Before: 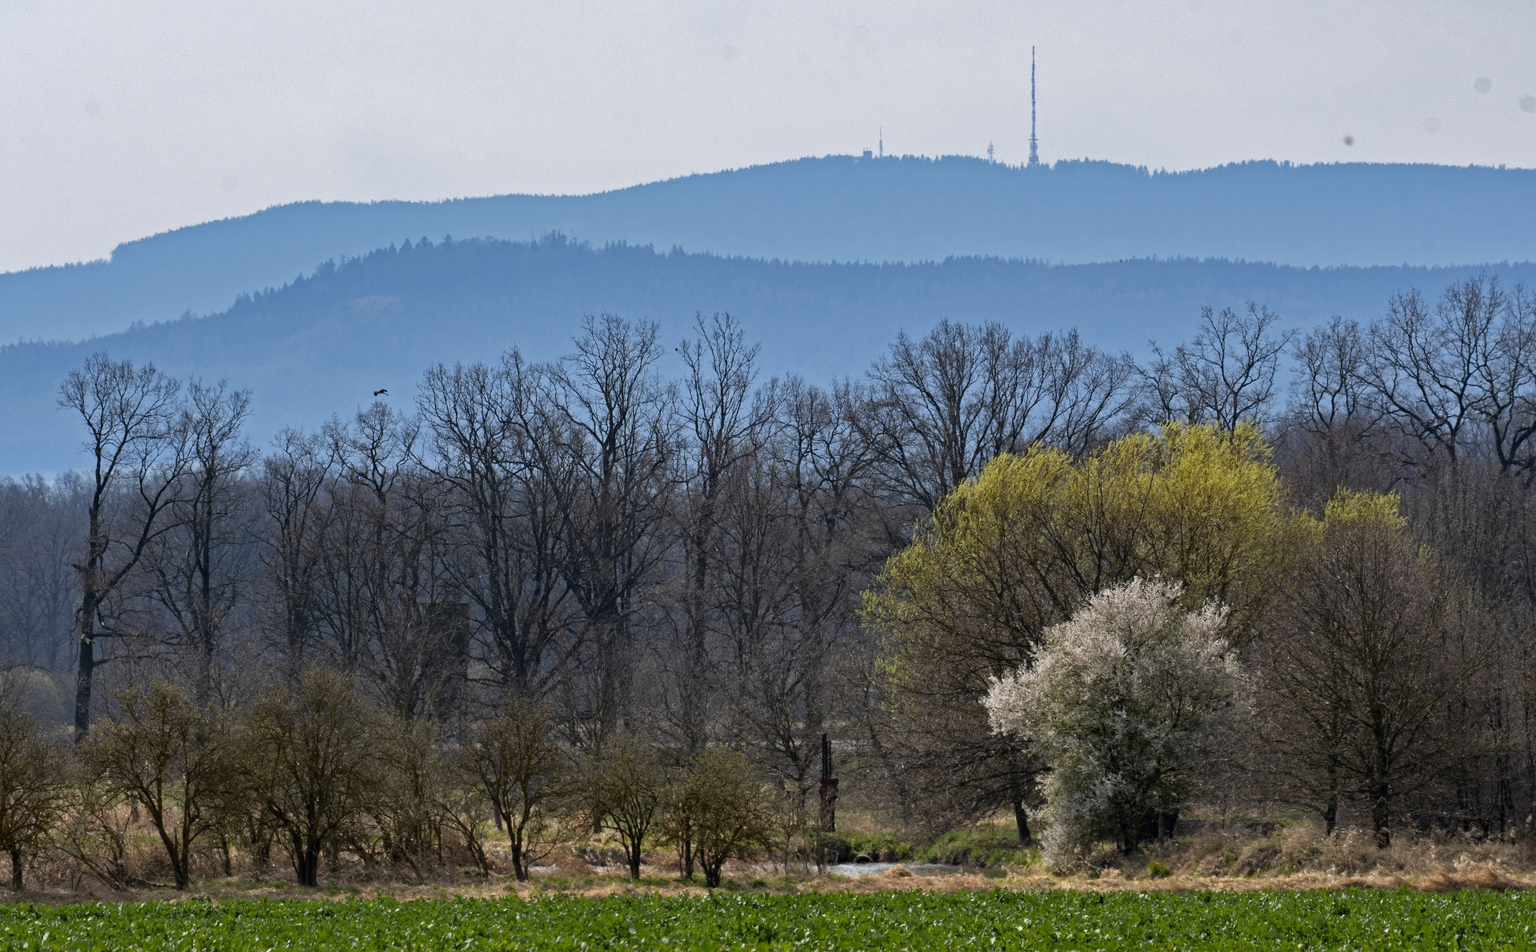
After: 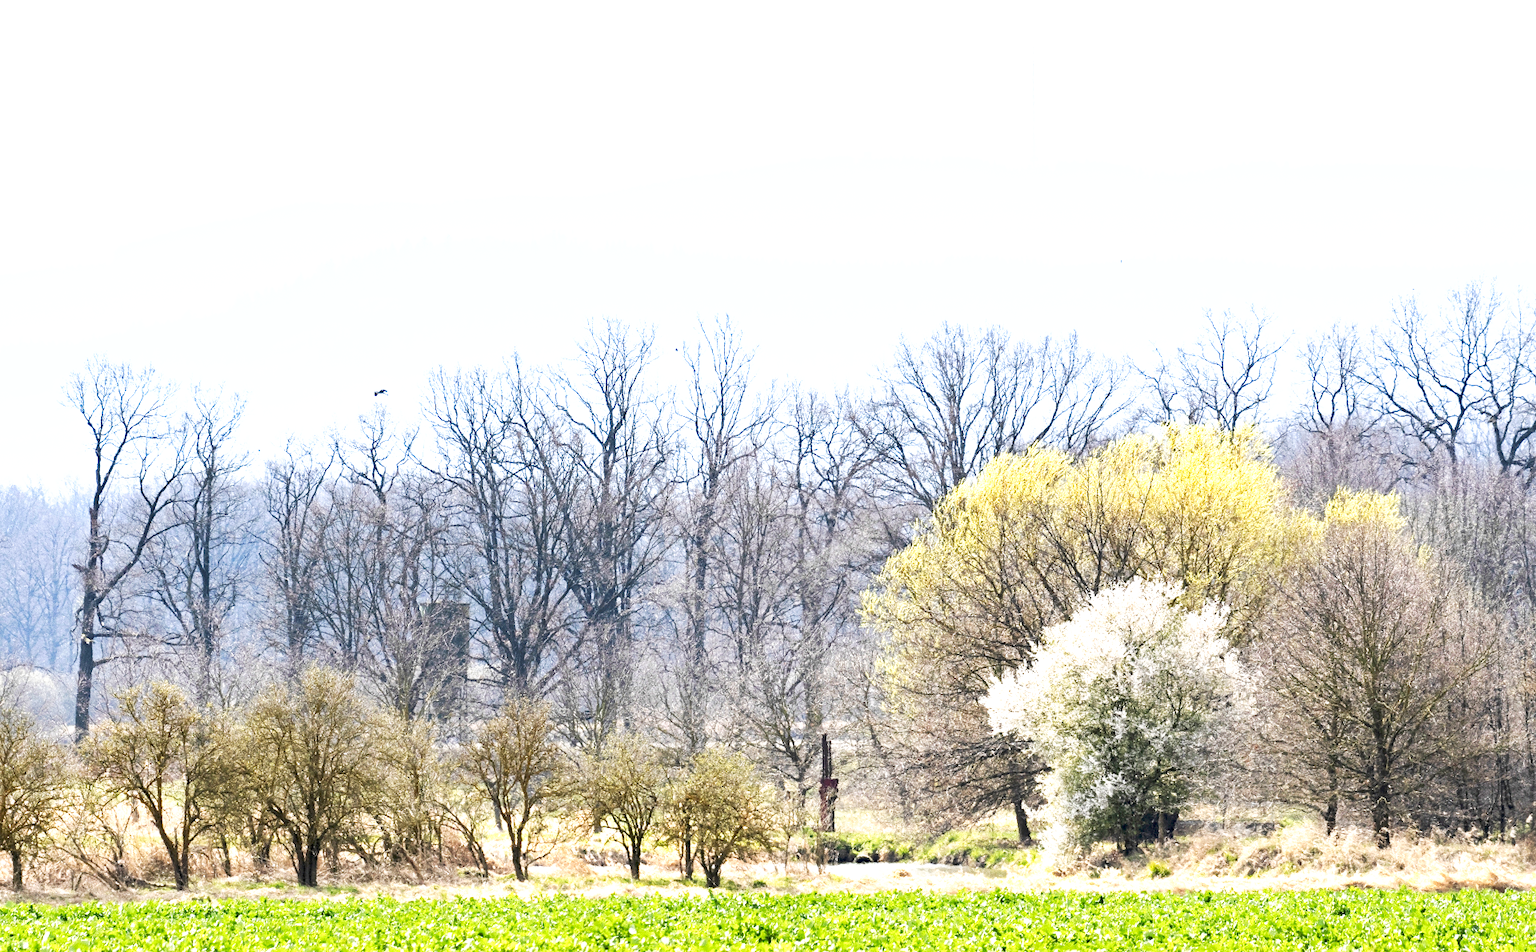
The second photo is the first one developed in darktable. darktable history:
exposure: exposure 2.207 EV, compensate highlight preservation false
tone curve: curves: ch0 [(0, 0) (0.003, 0.01) (0.011, 0.017) (0.025, 0.035) (0.044, 0.068) (0.069, 0.109) (0.1, 0.144) (0.136, 0.185) (0.177, 0.231) (0.224, 0.279) (0.277, 0.346) (0.335, 0.42) (0.399, 0.5) (0.468, 0.603) (0.543, 0.712) (0.623, 0.808) (0.709, 0.883) (0.801, 0.957) (0.898, 0.993) (1, 1)], preserve colors none
